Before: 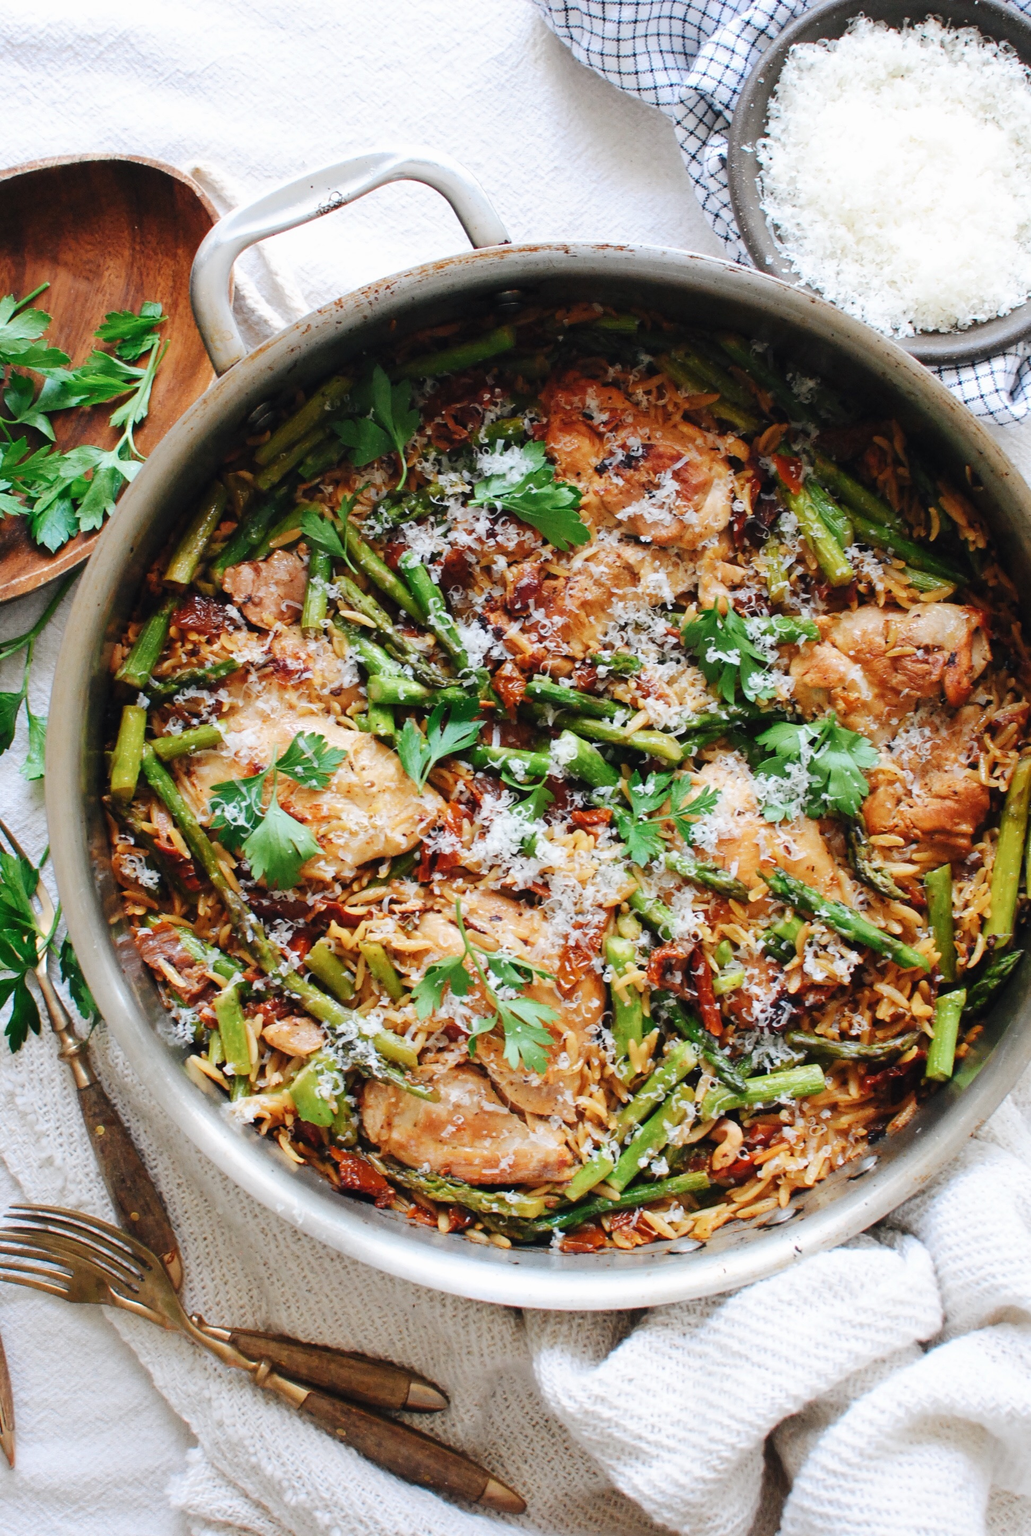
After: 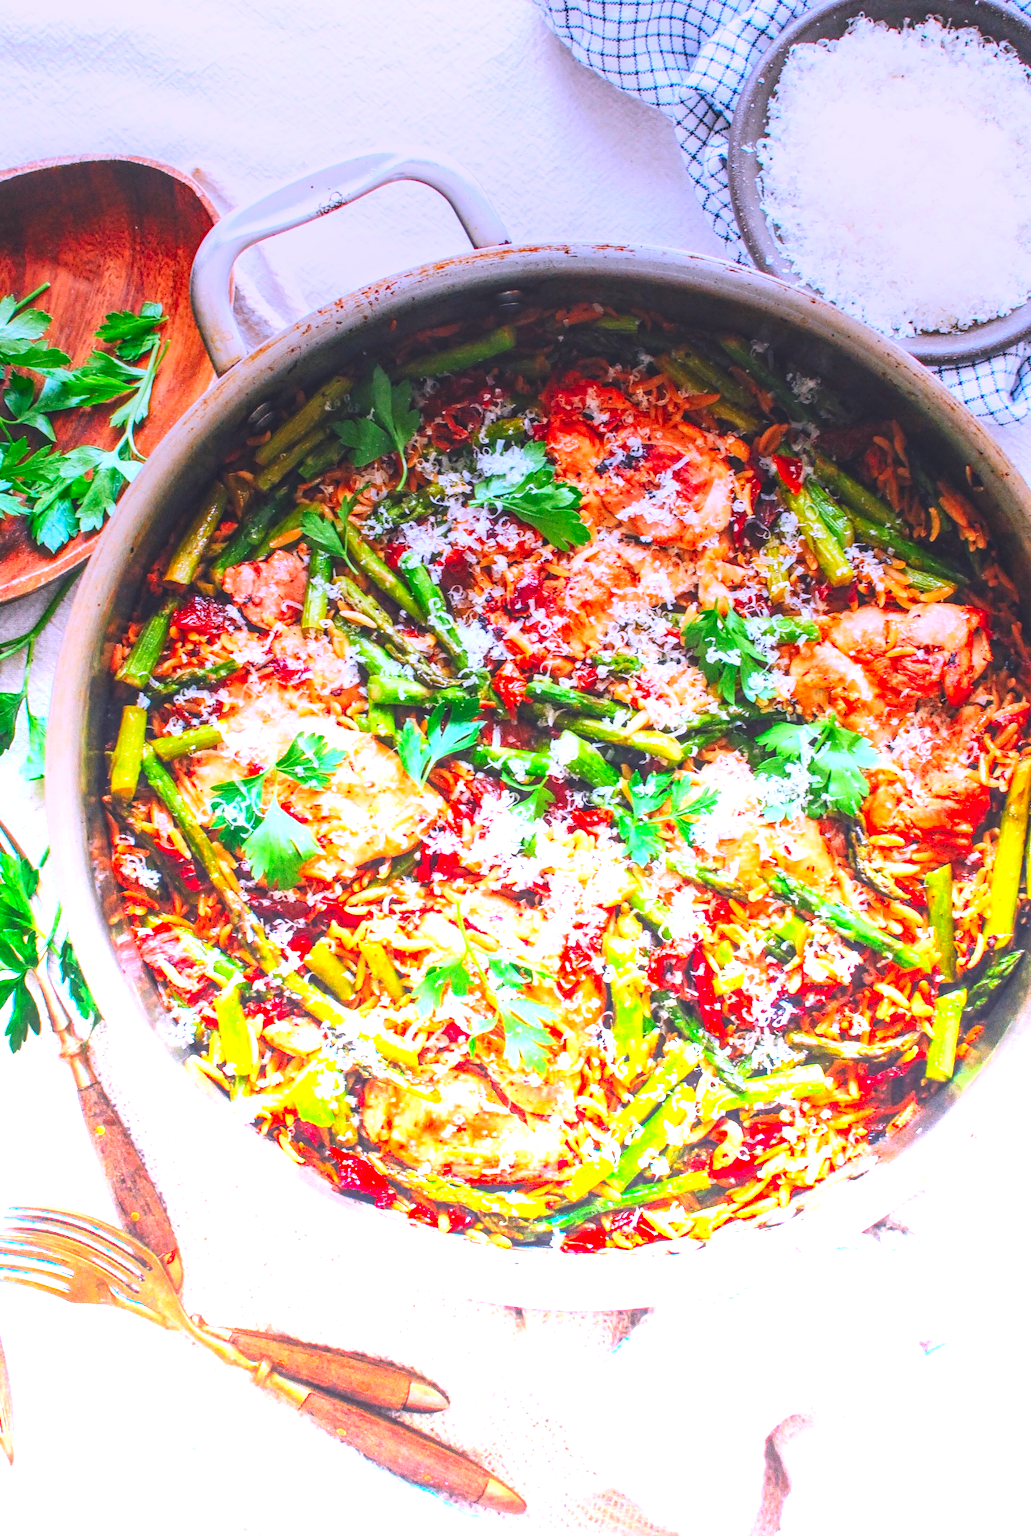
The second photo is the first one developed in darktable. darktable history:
tone equalizer: on, module defaults
contrast equalizer: y [[0.439, 0.44, 0.442, 0.457, 0.493, 0.498], [0.5 ×6], [0.5 ×6], [0 ×6], [0 ×6]], mix 0.59
graduated density: density -3.9 EV
contrast brightness saturation: contrast 0.2, brightness 0.2, saturation 0.8
local contrast: highlights 0%, shadows 0%, detail 133%
white balance: red 0.976, blue 1.04
exposure: exposure -0.151 EV, compensate highlight preservation false
color correction: highlights a* 15.03, highlights b* -25.07
